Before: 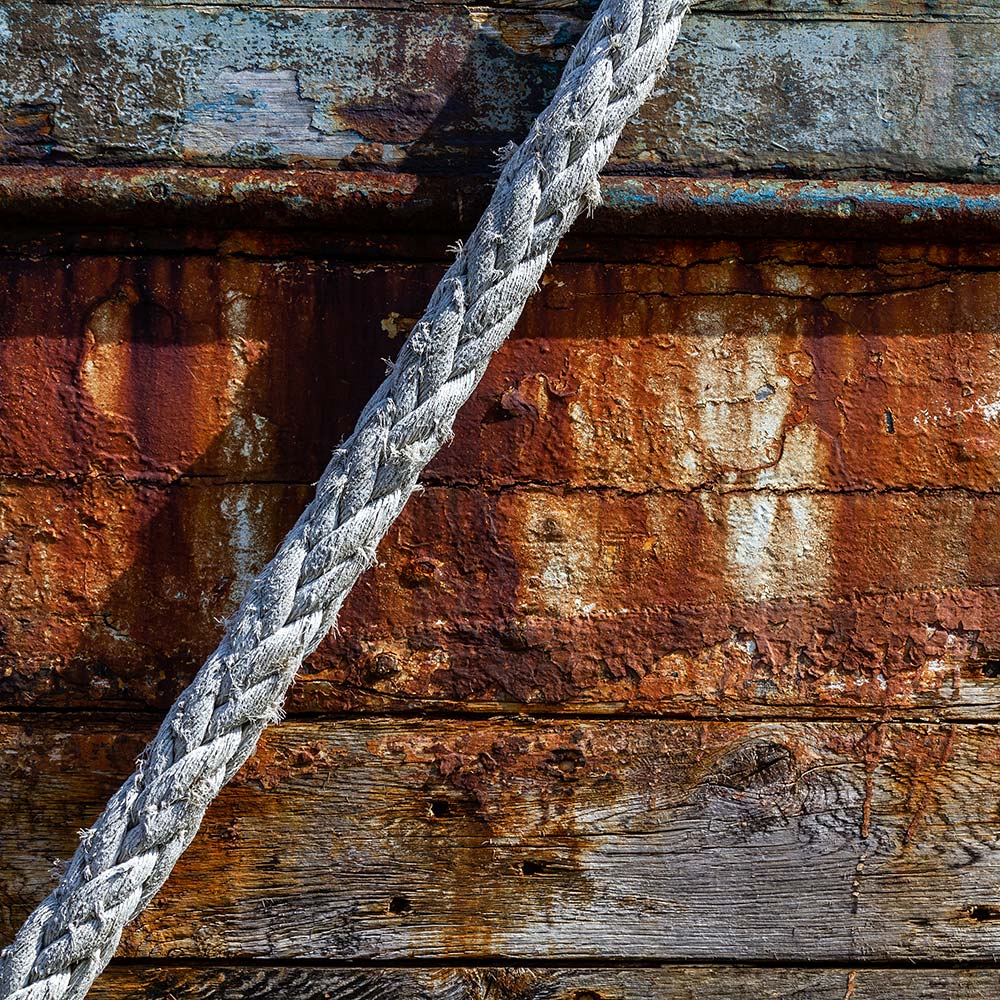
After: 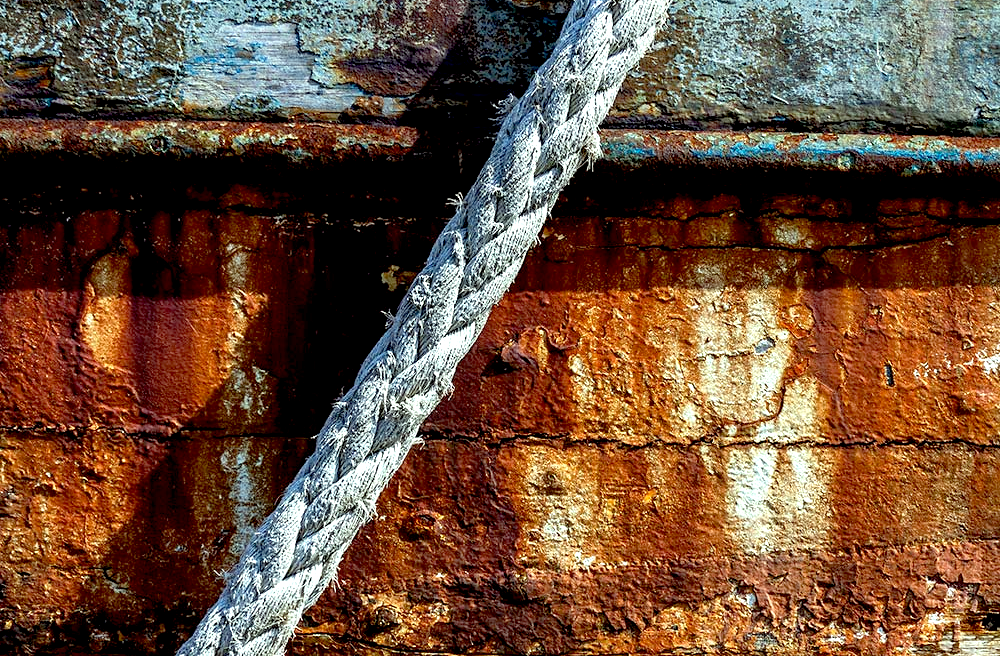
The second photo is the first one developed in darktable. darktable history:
crop and rotate: top 4.764%, bottom 29.544%
color correction: highlights a* -8.65, highlights b* 3.22
exposure: black level correction 0.011, exposure 0.69 EV, compensate highlight preservation false
